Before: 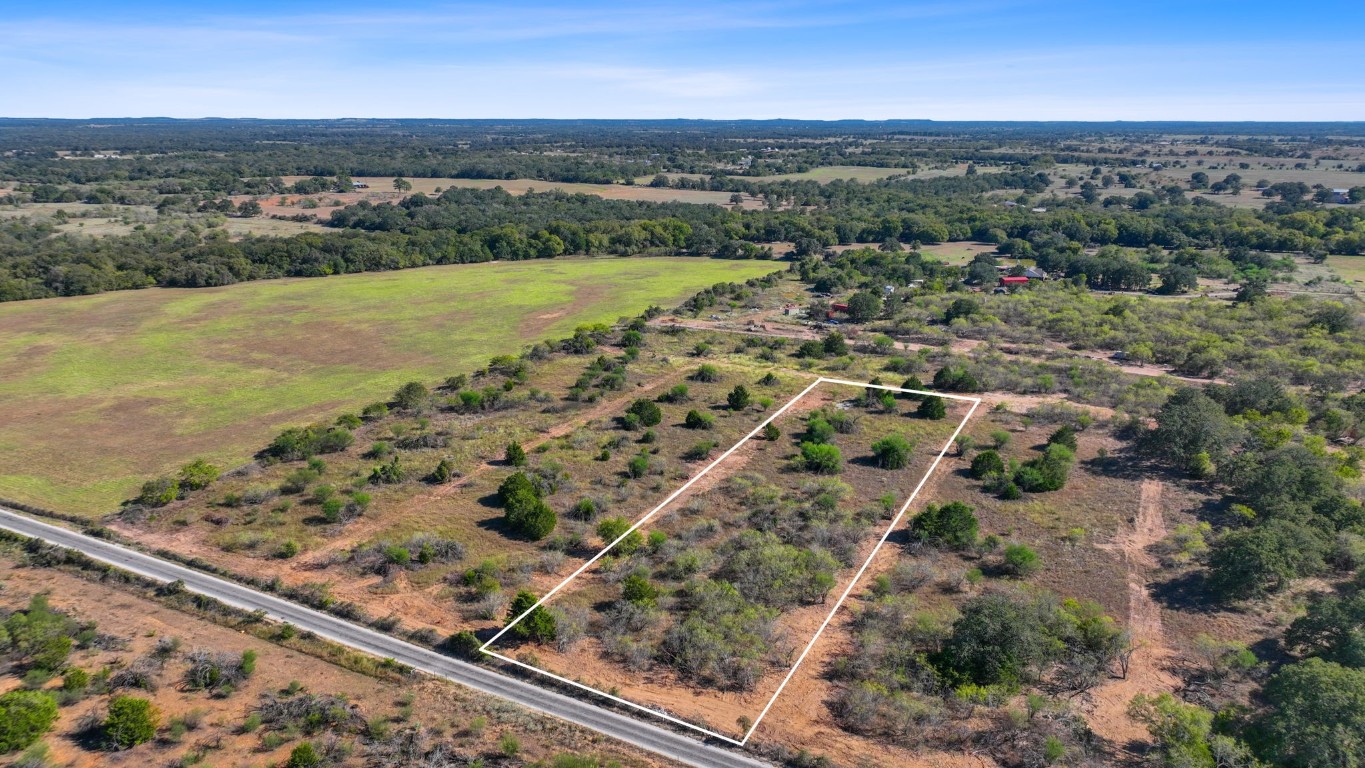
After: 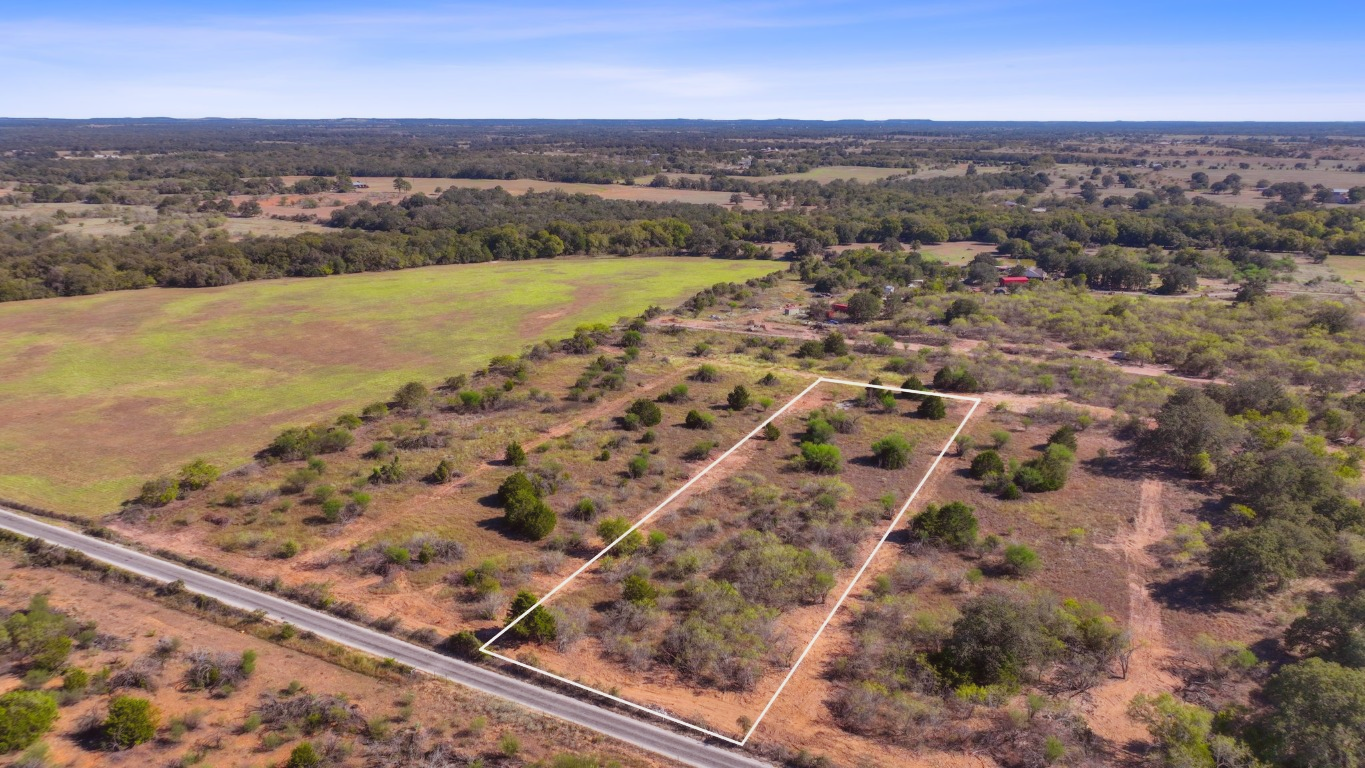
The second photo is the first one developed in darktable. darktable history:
contrast equalizer: octaves 7, y [[0.502, 0.505, 0.512, 0.529, 0.564, 0.588], [0.5 ×6], [0.502, 0.505, 0.512, 0.529, 0.564, 0.588], [0, 0.001, 0.001, 0.004, 0.008, 0.011], [0, 0.001, 0.001, 0.004, 0.008, 0.011]], mix -1
rgb levels: mode RGB, independent channels, levels [[0, 0.474, 1], [0, 0.5, 1], [0, 0.5, 1]]
